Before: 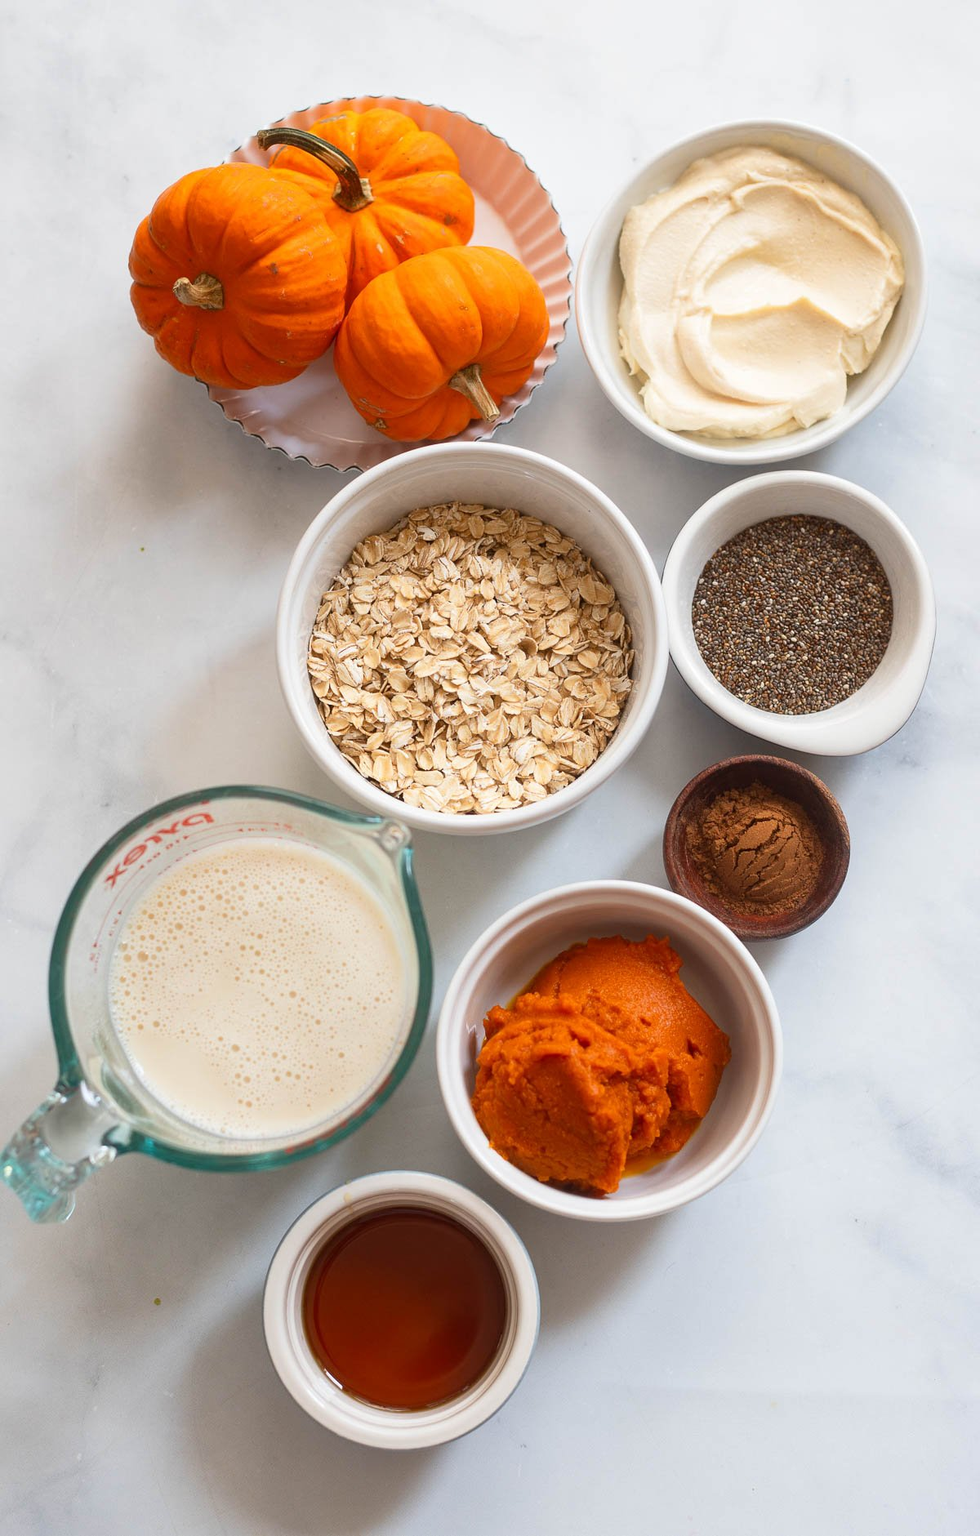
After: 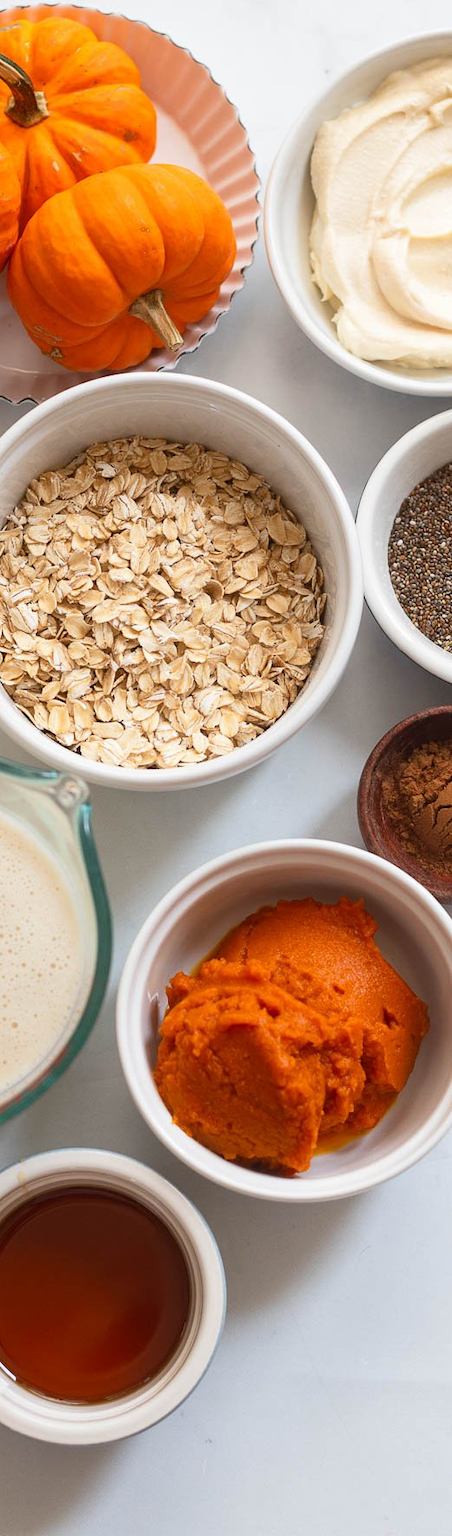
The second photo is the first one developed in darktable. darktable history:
crop: left 33.452%, top 6.025%, right 23.155%
white balance: emerald 1
